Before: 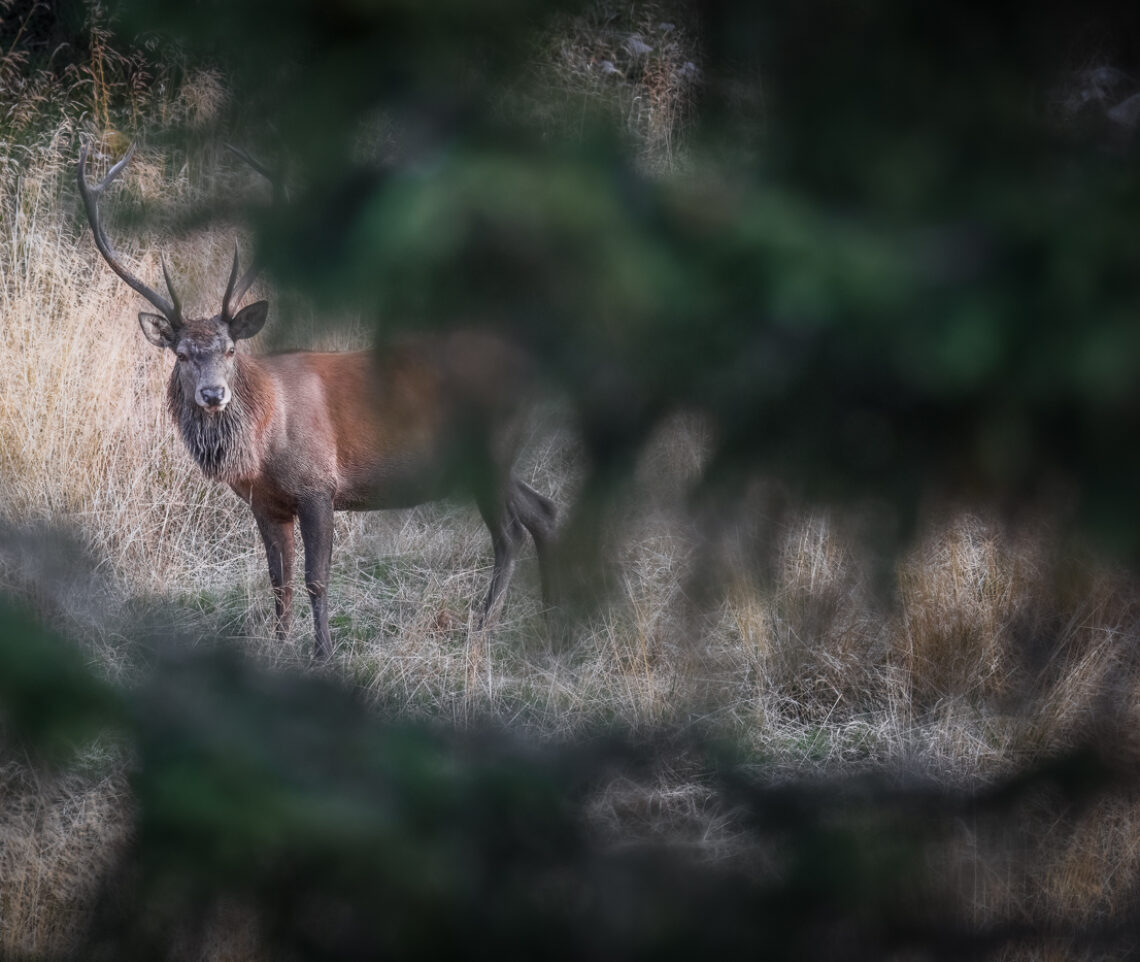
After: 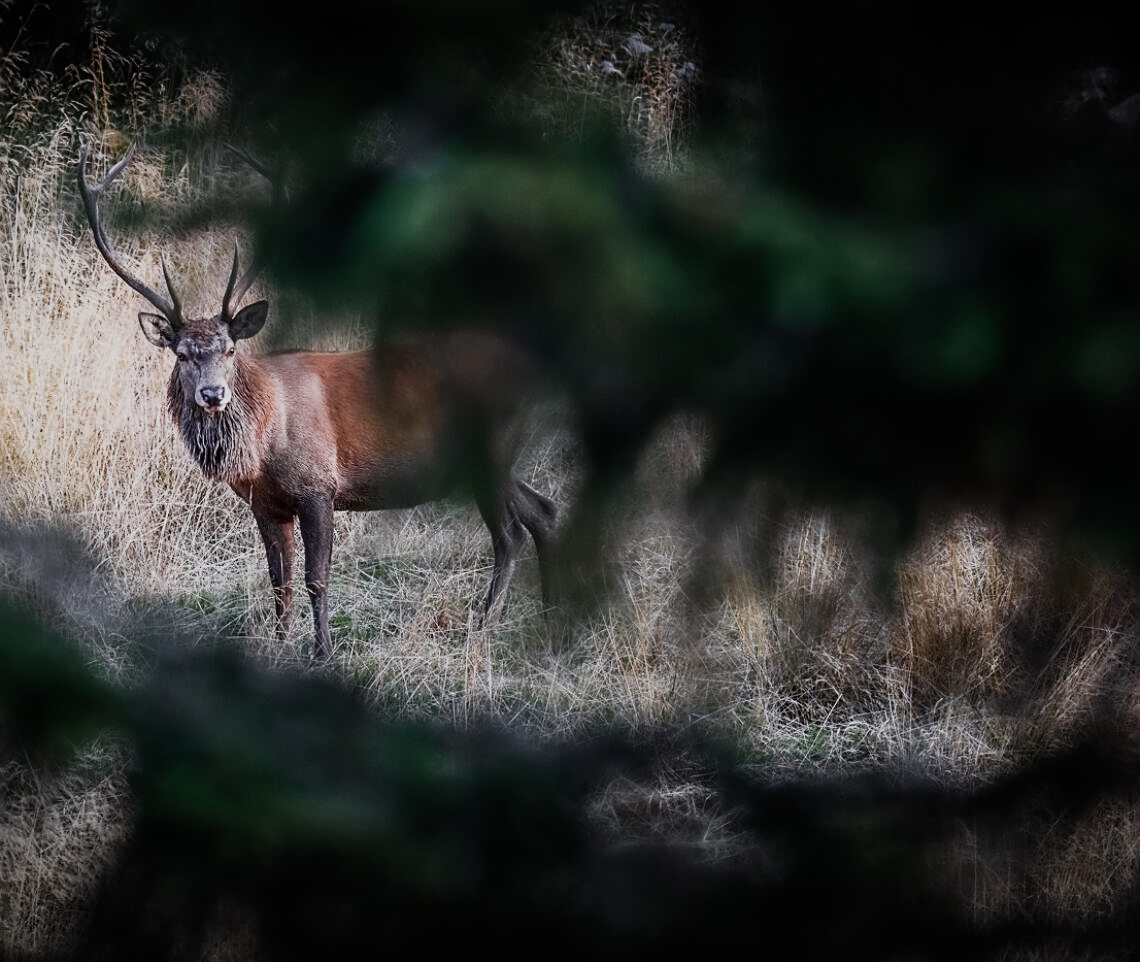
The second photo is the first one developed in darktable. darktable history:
sharpen: on, module defaults
vignetting: fall-off start 100%, brightness -0.282, width/height ratio 1.31
rotate and perspective: automatic cropping original format, crop left 0, crop top 0
sigmoid: contrast 1.7, skew -0.2, preserve hue 0%, red attenuation 0.1, red rotation 0.035, green attenuation 0.1, green rotation -0.017, blue attenuation 0.15, blue rotation -0.052, base primaries Rec2020
